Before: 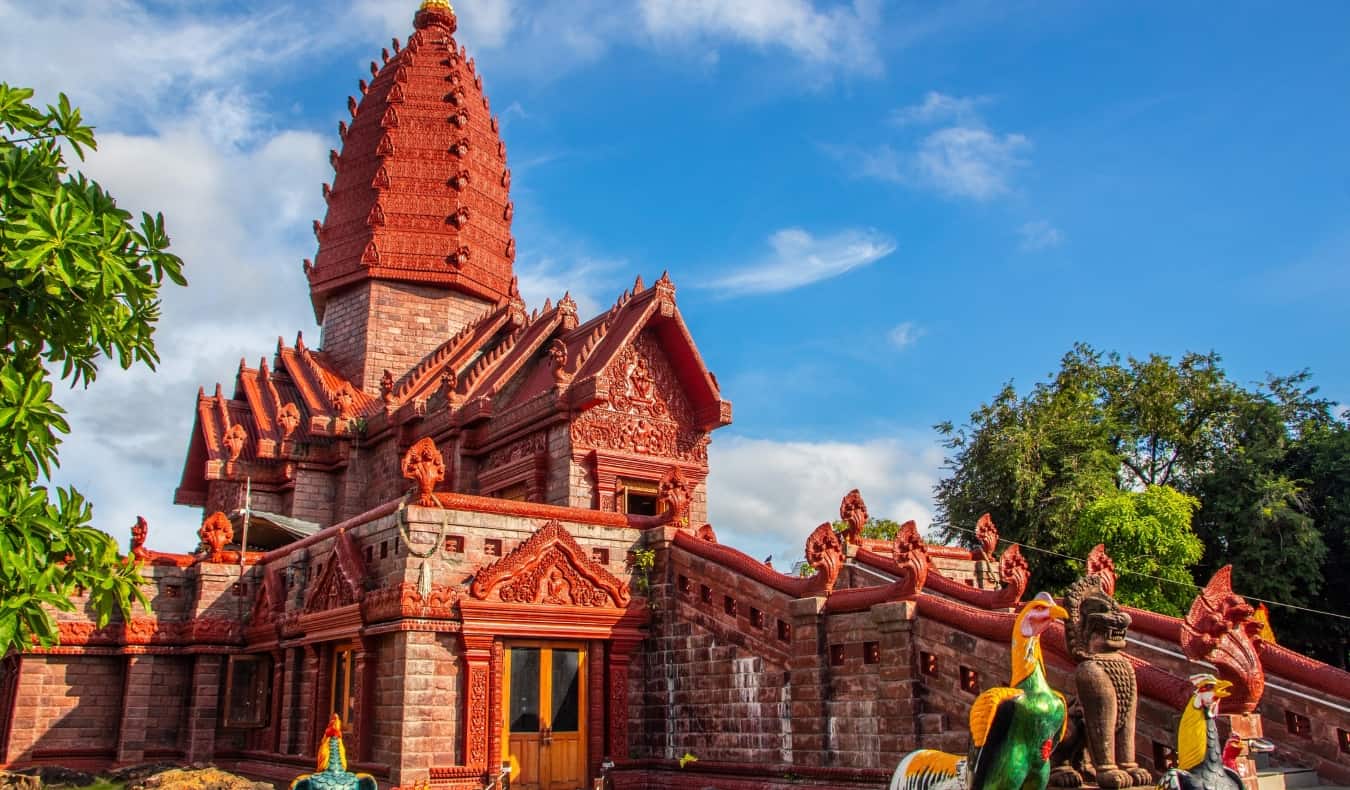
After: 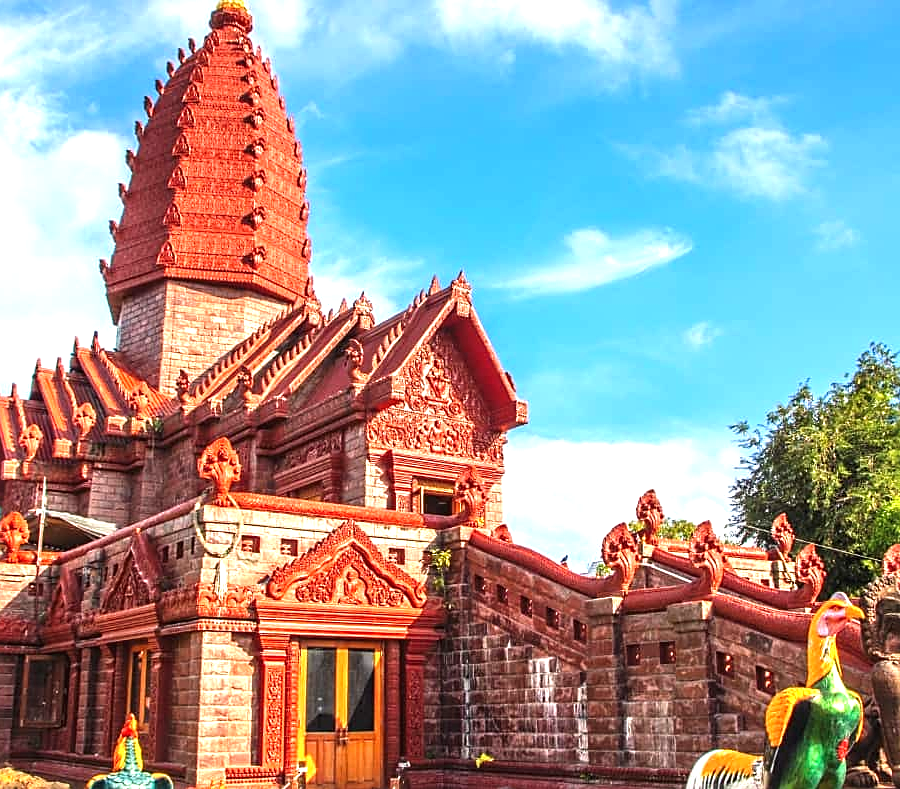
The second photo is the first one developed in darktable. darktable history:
crop and rotate: left 15.131%, right 18.148%
exposure: black level correction -0.002, exposure 1.111 EV, compensate highlight preservation false
sharpen: on, module defaults
